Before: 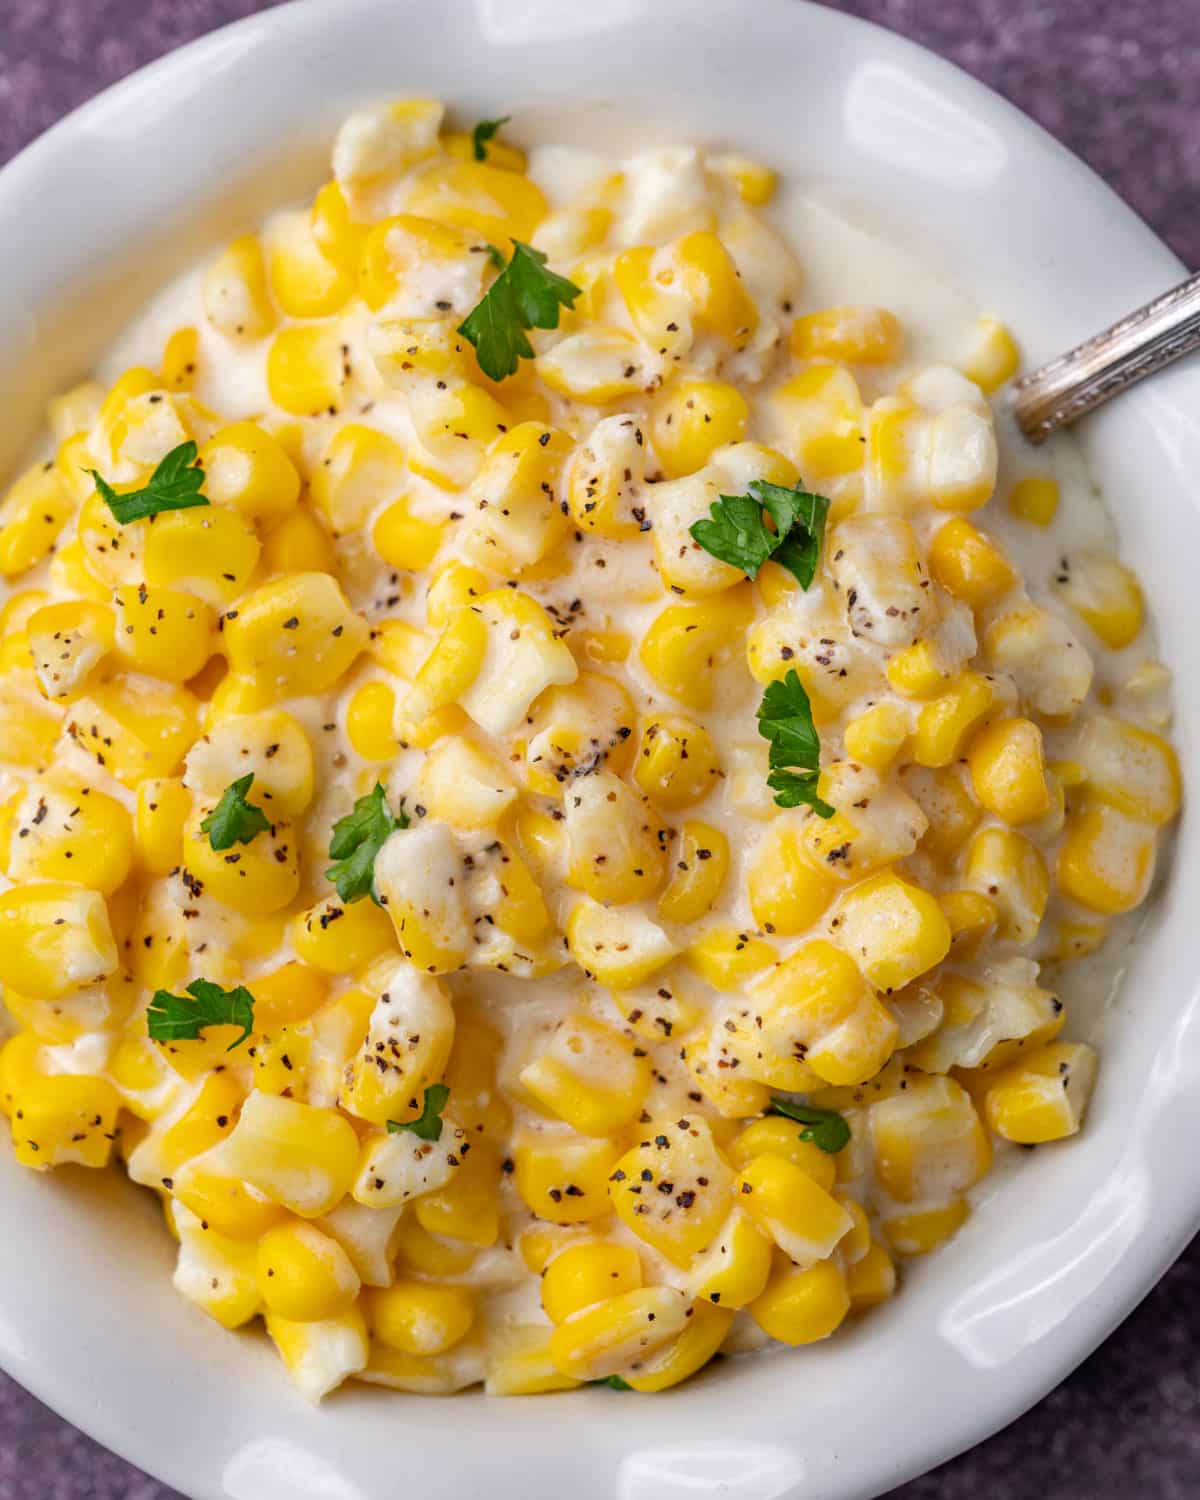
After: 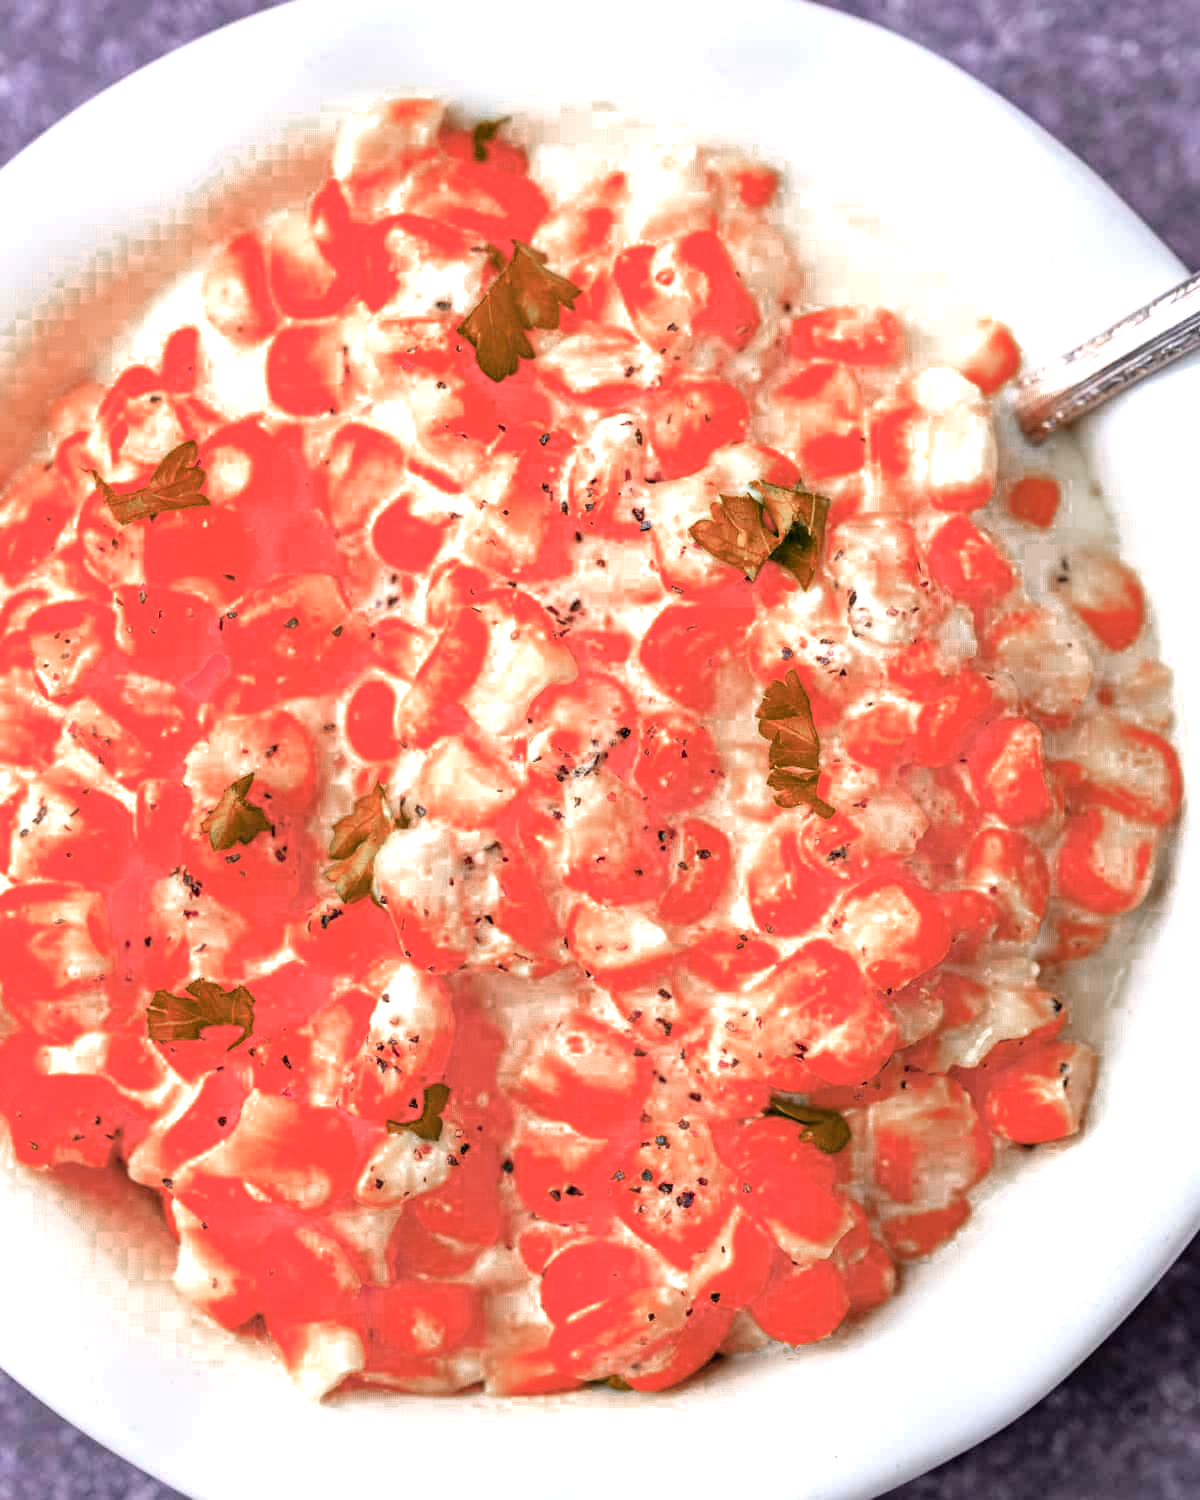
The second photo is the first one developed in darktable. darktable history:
color zones: curves: ch0 [(0.006, 0.385) (0.143, 0.563) (0.243, 0.321) (0.352, 0.464) (0.516, 0.456) (0.625, 0.5) (0.75, 0.5) (0.875, 0.5)]; ch1 [(0, 0.5) (0.134, 0.504) (0.246, 0.463) (0.421, 0.515) (0.5, 0.56) (0.625, 0.5) (0.75, 0.5) (0.875, 0.5)]; ch2 [(0, 0.5) (0.131, 0.426) (0.307, 0.289) (0.38, 0.188) (0.513, 0.216) (0.625, 0.548) (0.75, 0.468) (0.838, 0.396) (0.971, 0.311)]
exposure: exposure 1.001 EV, compensate highlight preservation false
